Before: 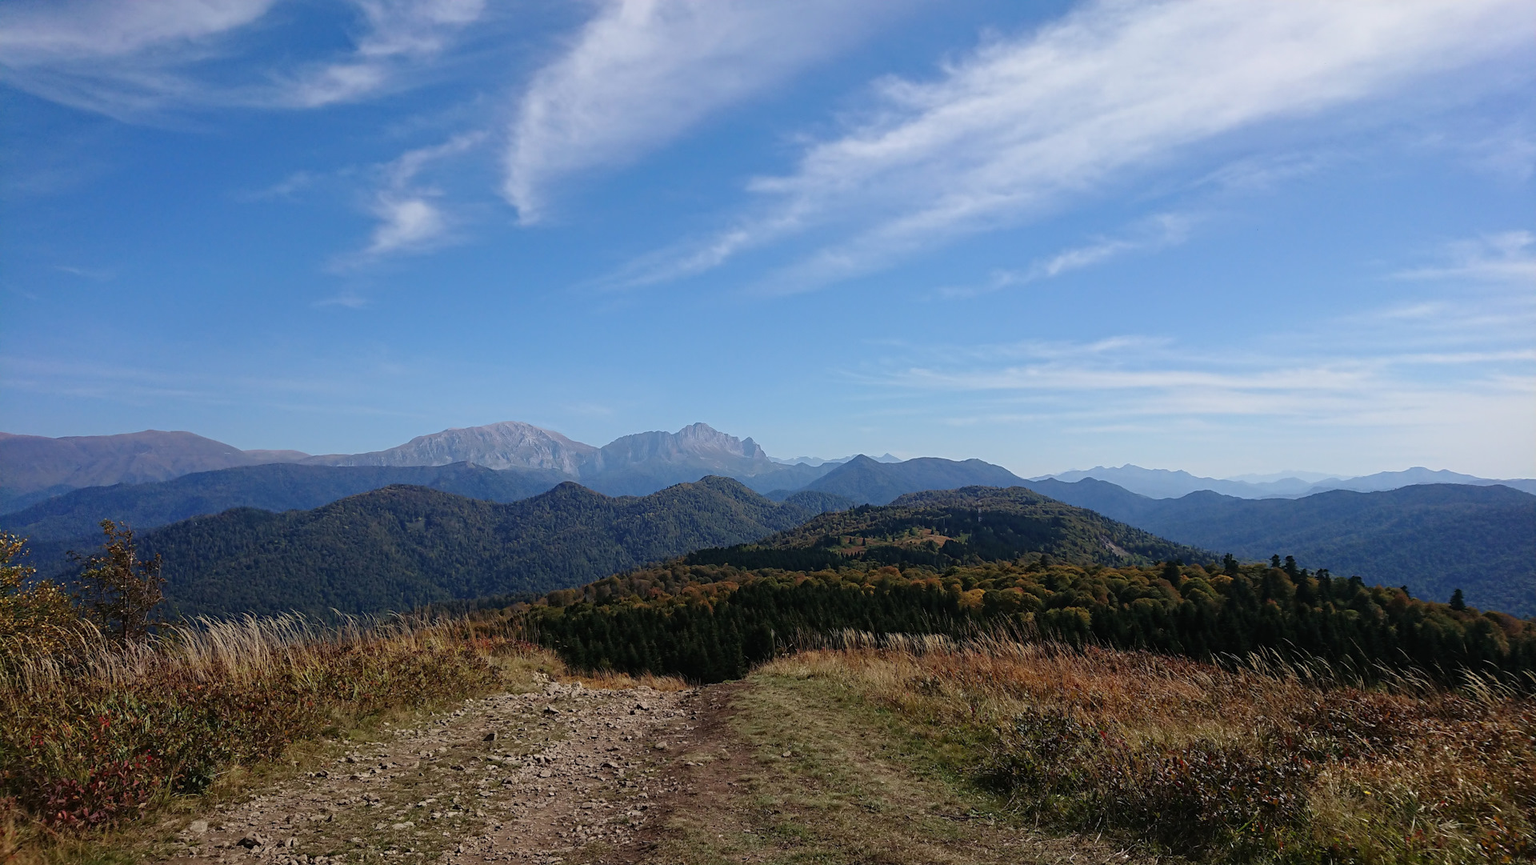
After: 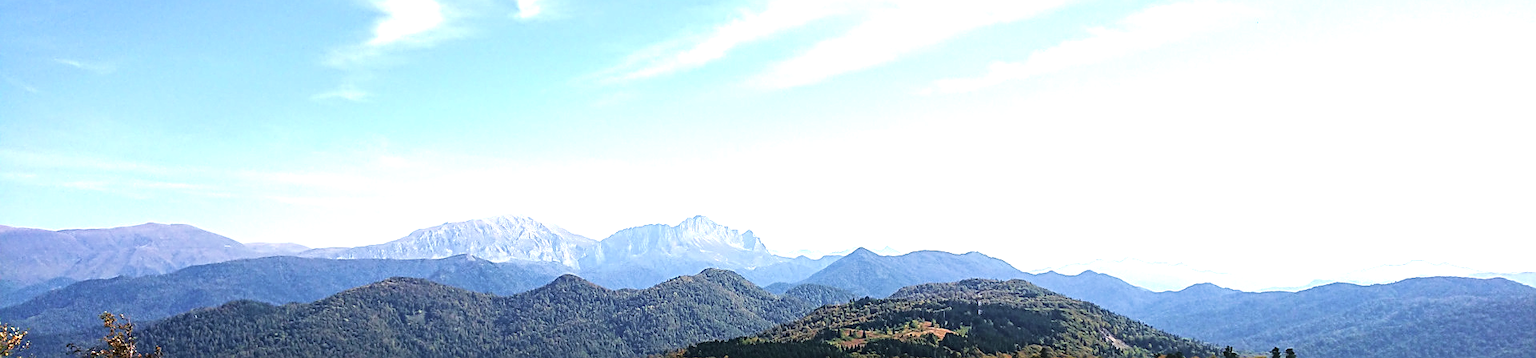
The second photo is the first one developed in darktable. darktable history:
crop and rotate: top 23.981%, bottom 34.508%
velvia: on, module defaults
sharpen: on, module defaults
local contrast: detail 109%
contrast brightness saturation: contrast 0.059, brightness -0.007, saturation -0.231
exposure: black level correction 0.002, exposure 1 EV, compensate highlight preservation false
tone equalizer: -8 EV -0.732 EV, -7 EV -0.739 EV, -6 EV -0.626 EV, -5 EV -0.397 EV, -3 EV 0.396 EV, -2 EV 0.6 EV, -1 EV 0.689 EV, +0 EV 0.745 EV
color zones: curves: ch1 [(0.24, 0.629) (0.75, 0.5)]; ch2 [(0.255, 0.454) (0.745, 0.491)]
